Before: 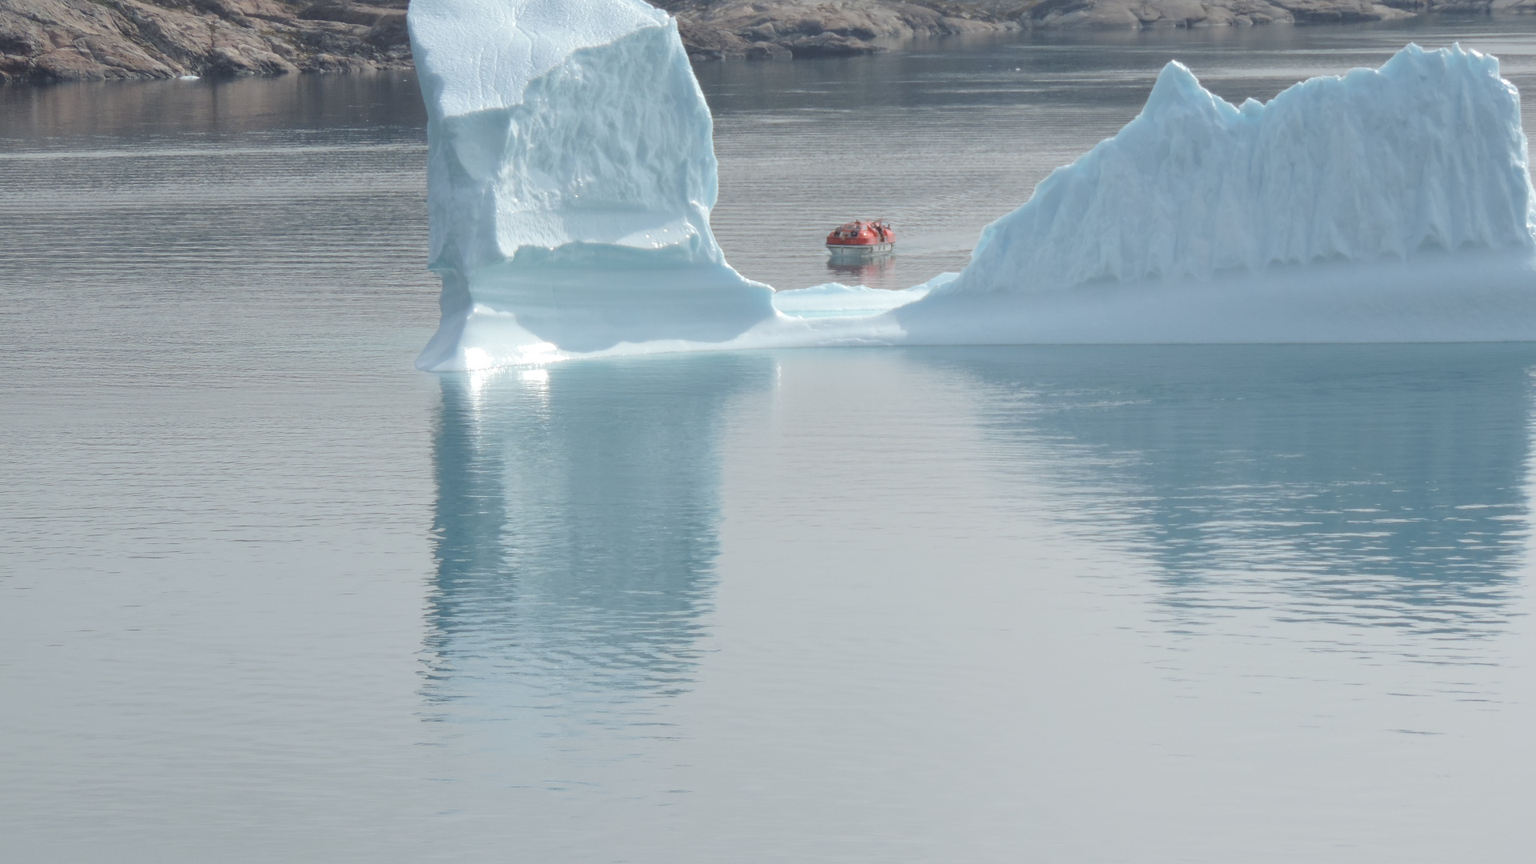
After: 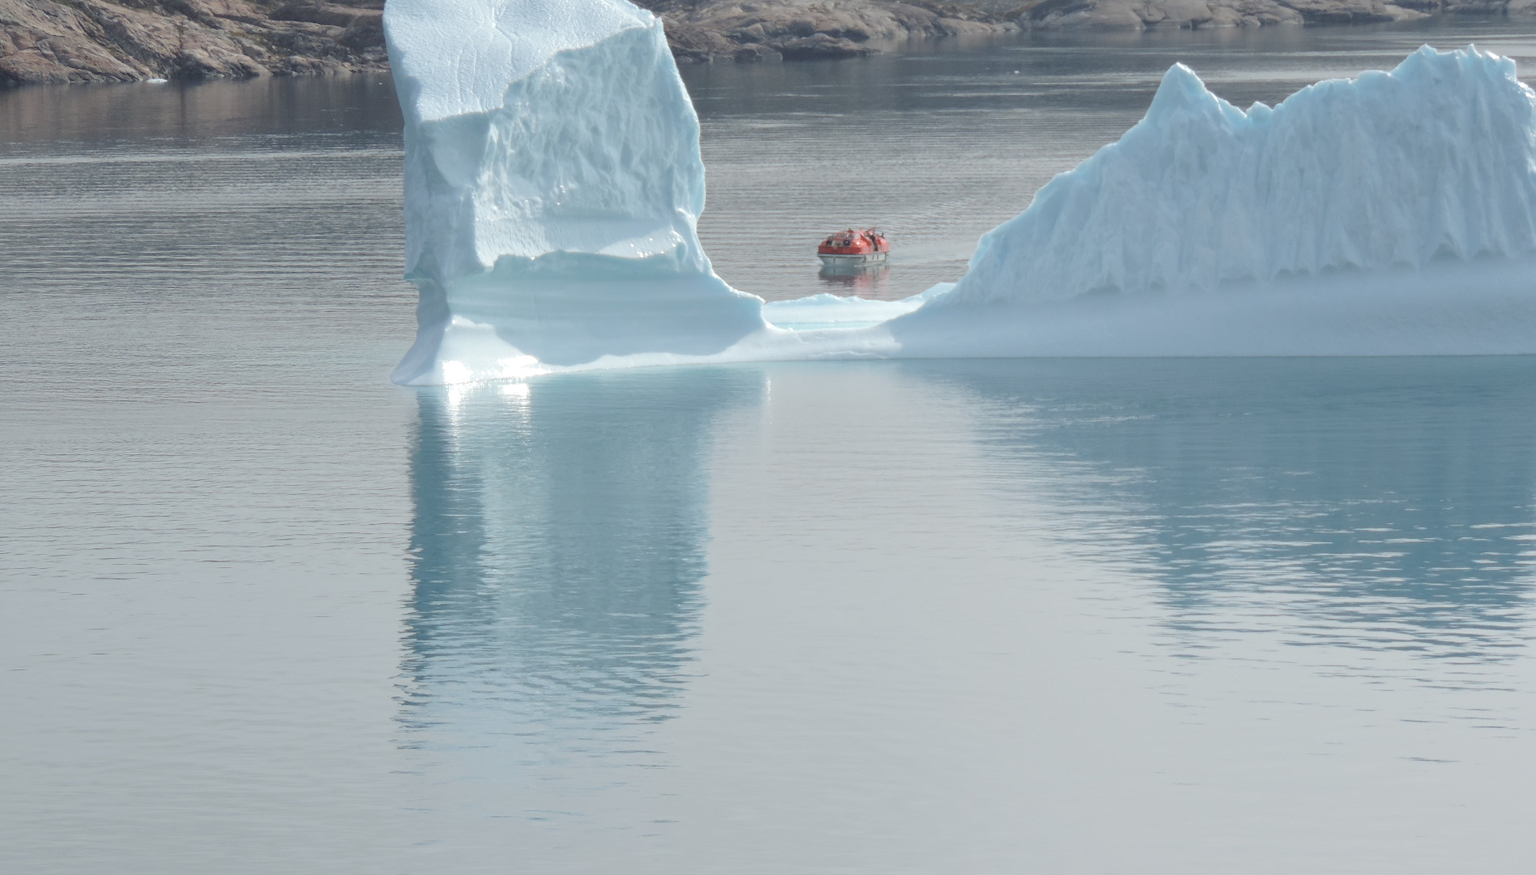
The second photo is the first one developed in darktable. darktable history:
crop and rotate: left 2.536%, right 1.107%, bottom 2.246%
tone equalizer: on, module defaults
